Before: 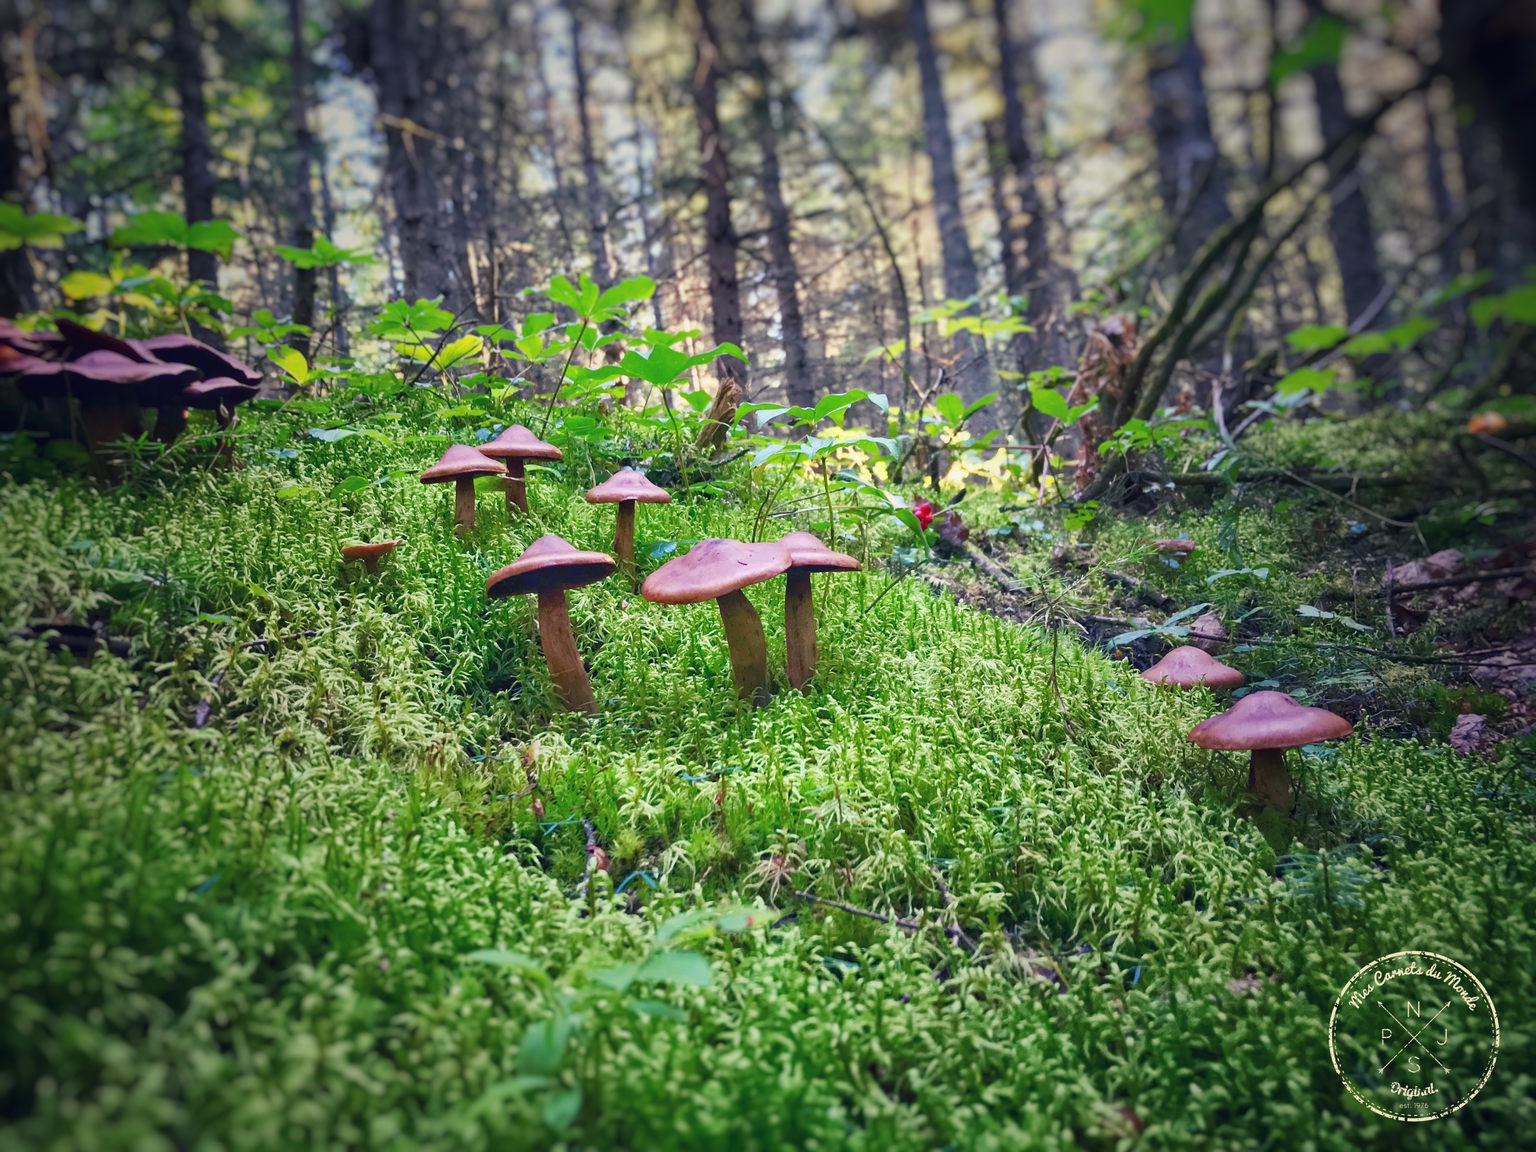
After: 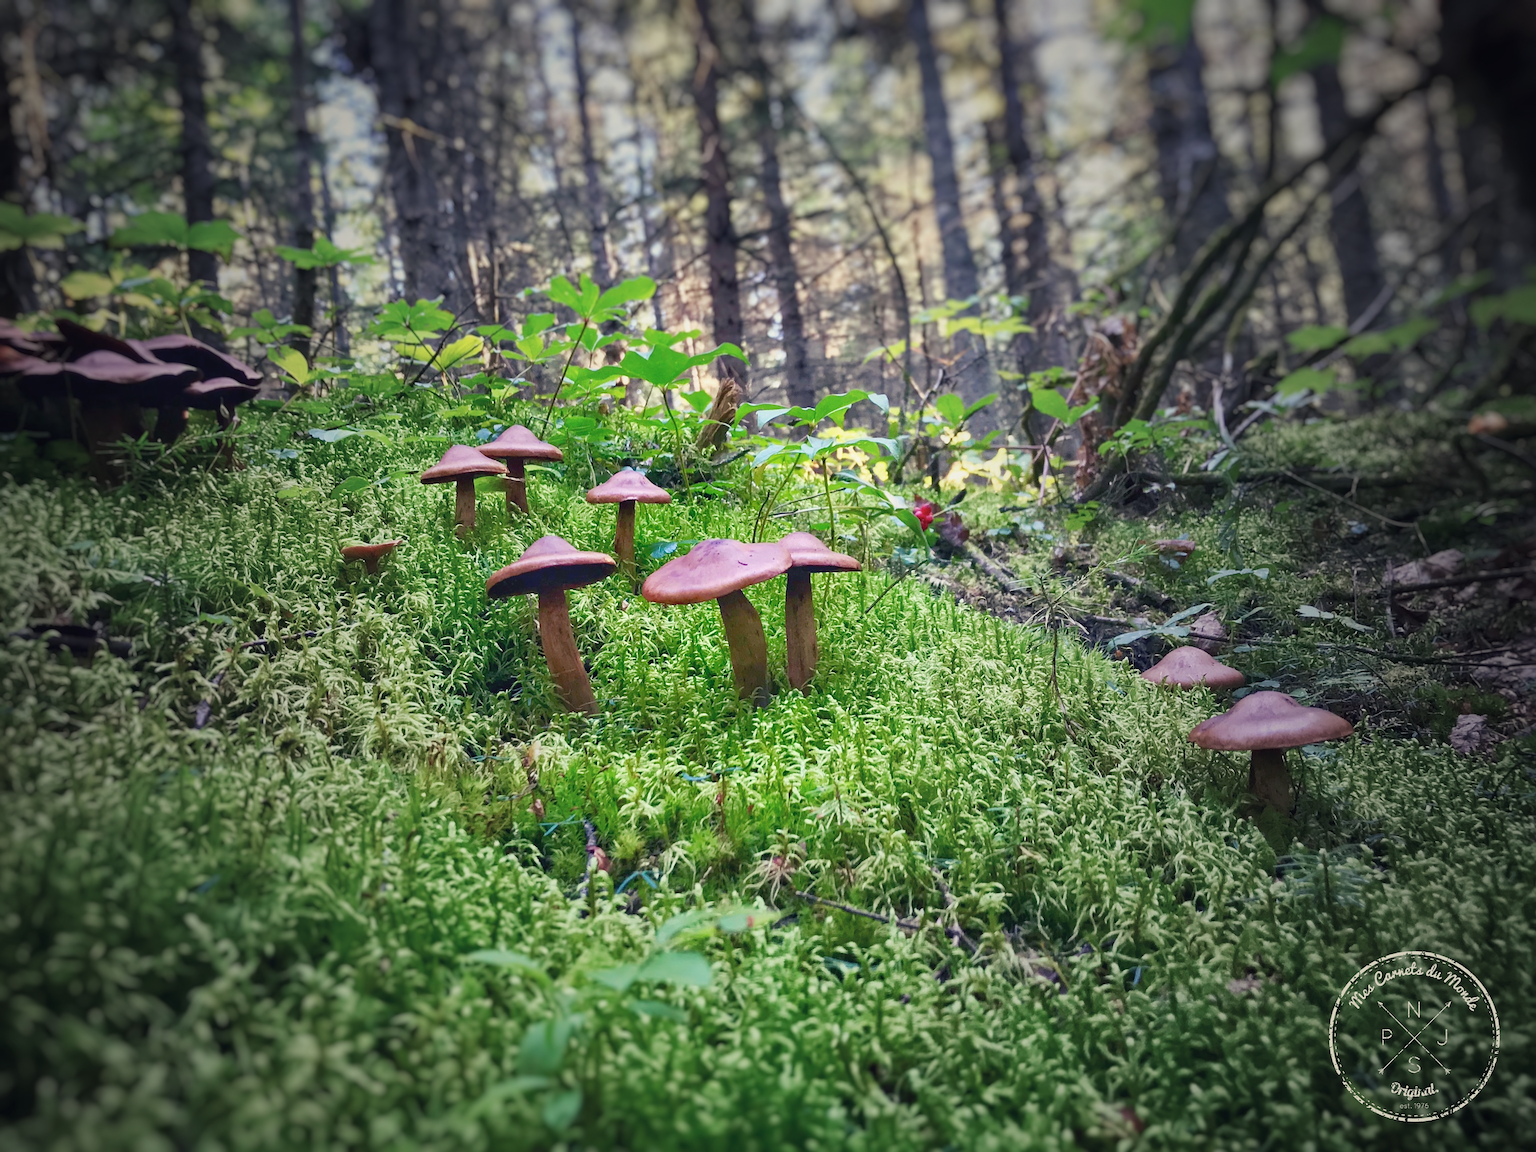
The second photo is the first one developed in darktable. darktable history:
sharpen: amount 0.2
vignetting: fall-off start 18.21%, fall-off radius 137.95%, brightness -0.207, center (-0.078, 0.066), width/height ratio 0.62, shape 0.59
